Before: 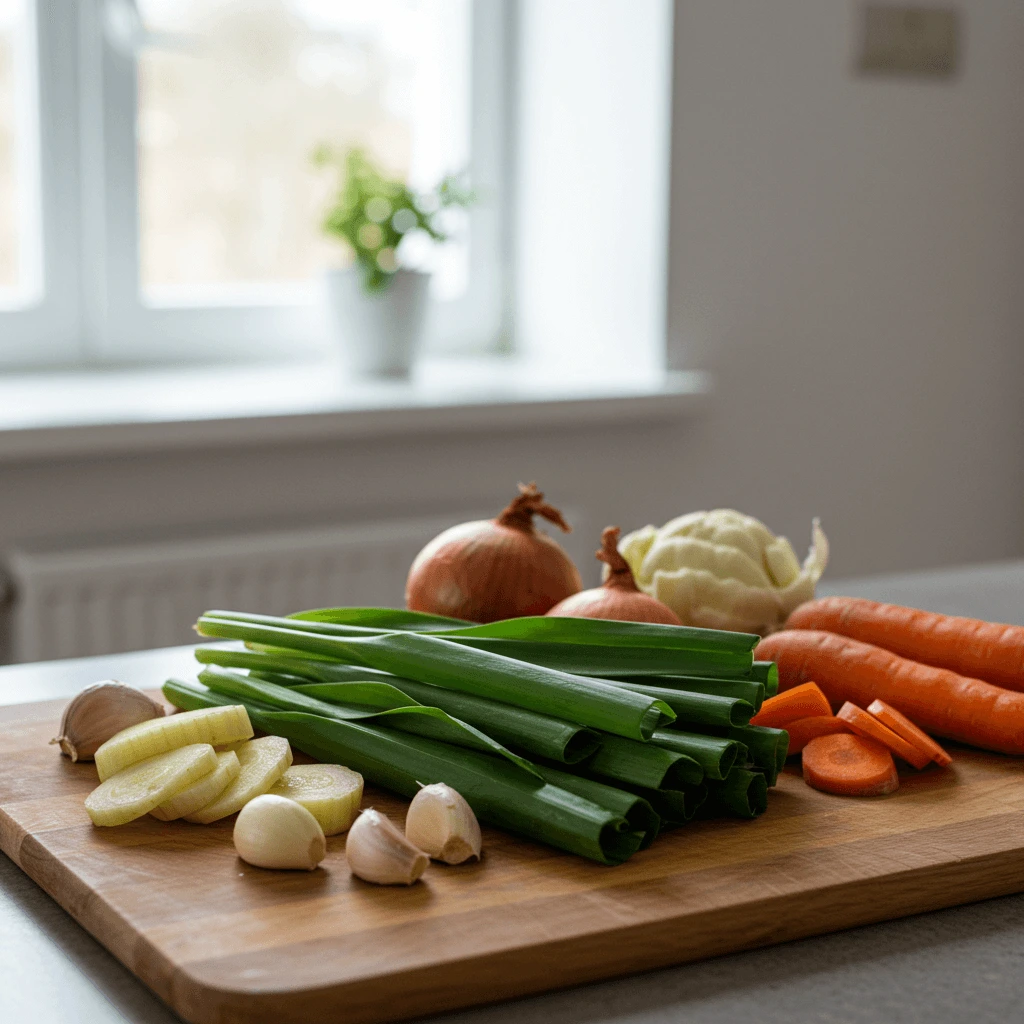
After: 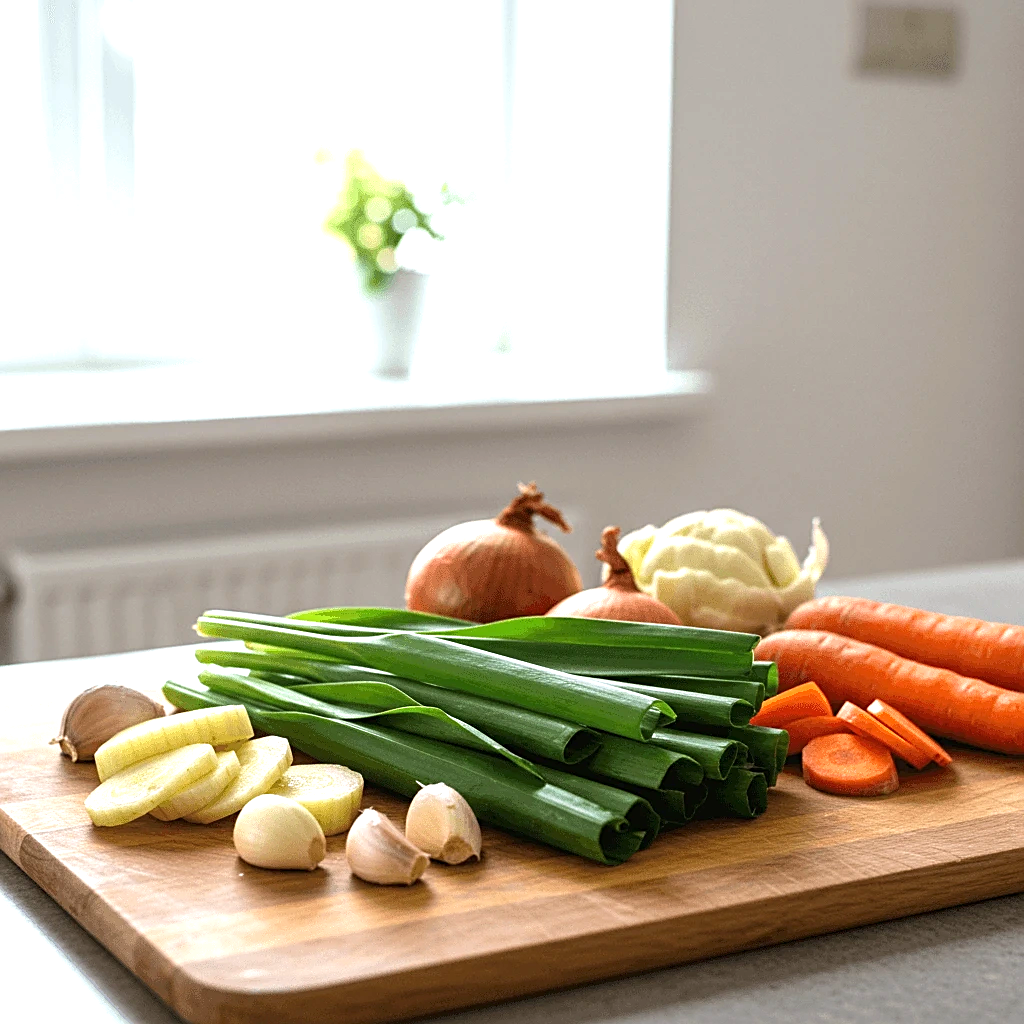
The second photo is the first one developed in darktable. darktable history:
exposure: black level correction 0, exposure 1.095 EV, compensate highlight preservation false
sharpen: on, module defaults
